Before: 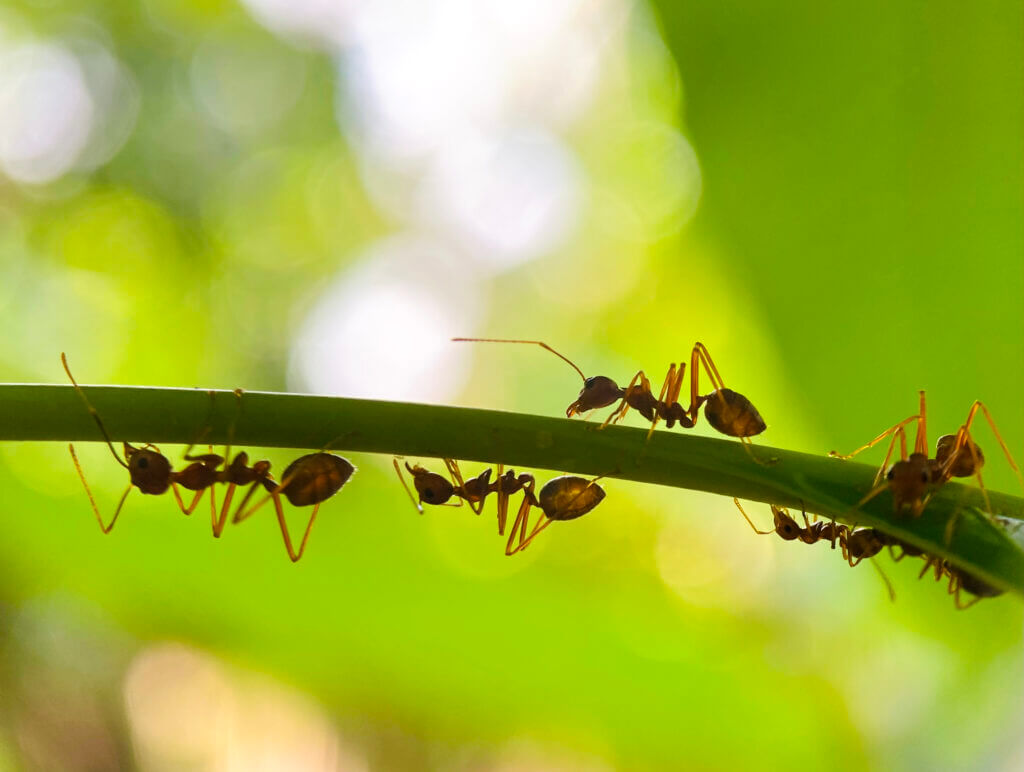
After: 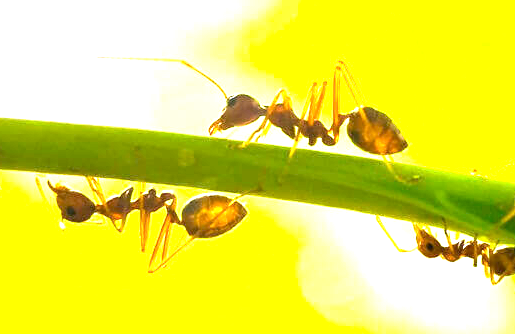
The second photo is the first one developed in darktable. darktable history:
crop: left 35.03%, top 36.625%, right 14.663%, bottom 20.057%
exposure: black level correction 0.001, exposure 2.607 EV, compensate exposure bias true, compensate highlight preservation false
